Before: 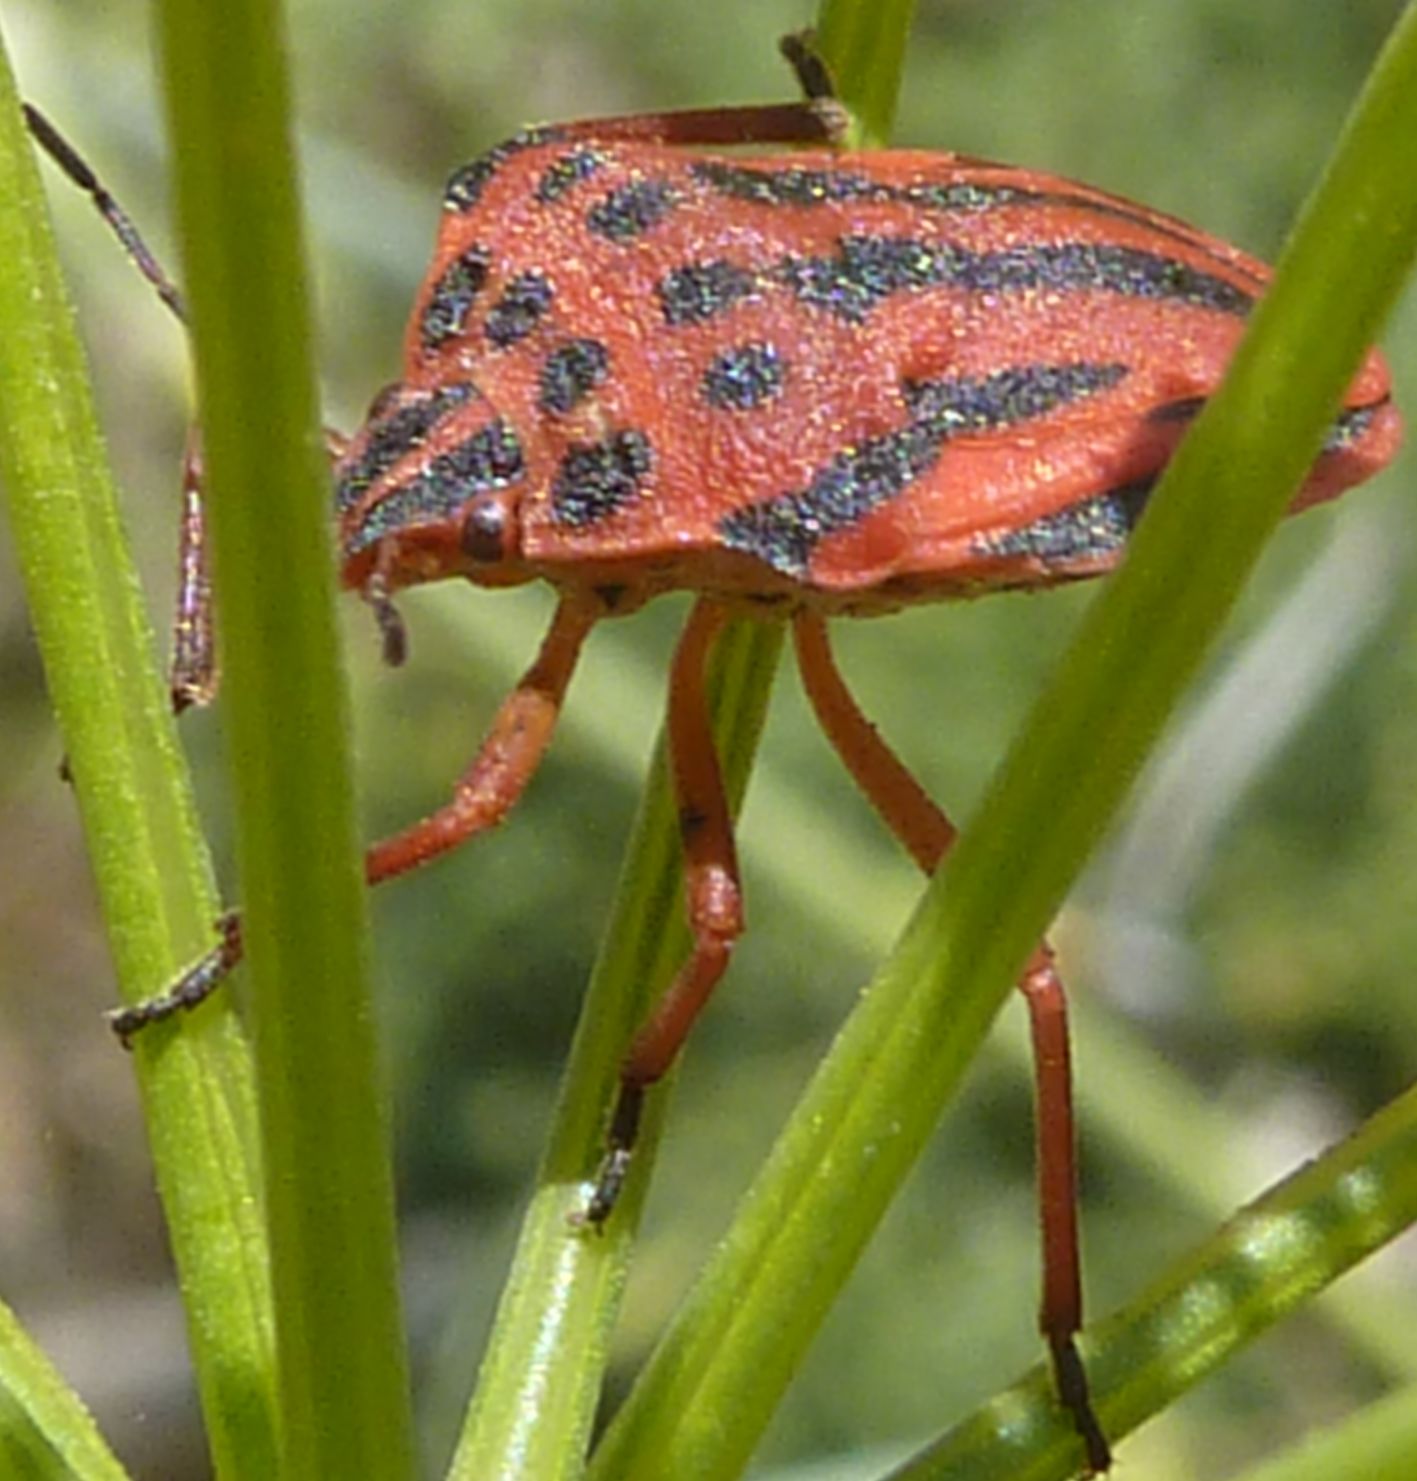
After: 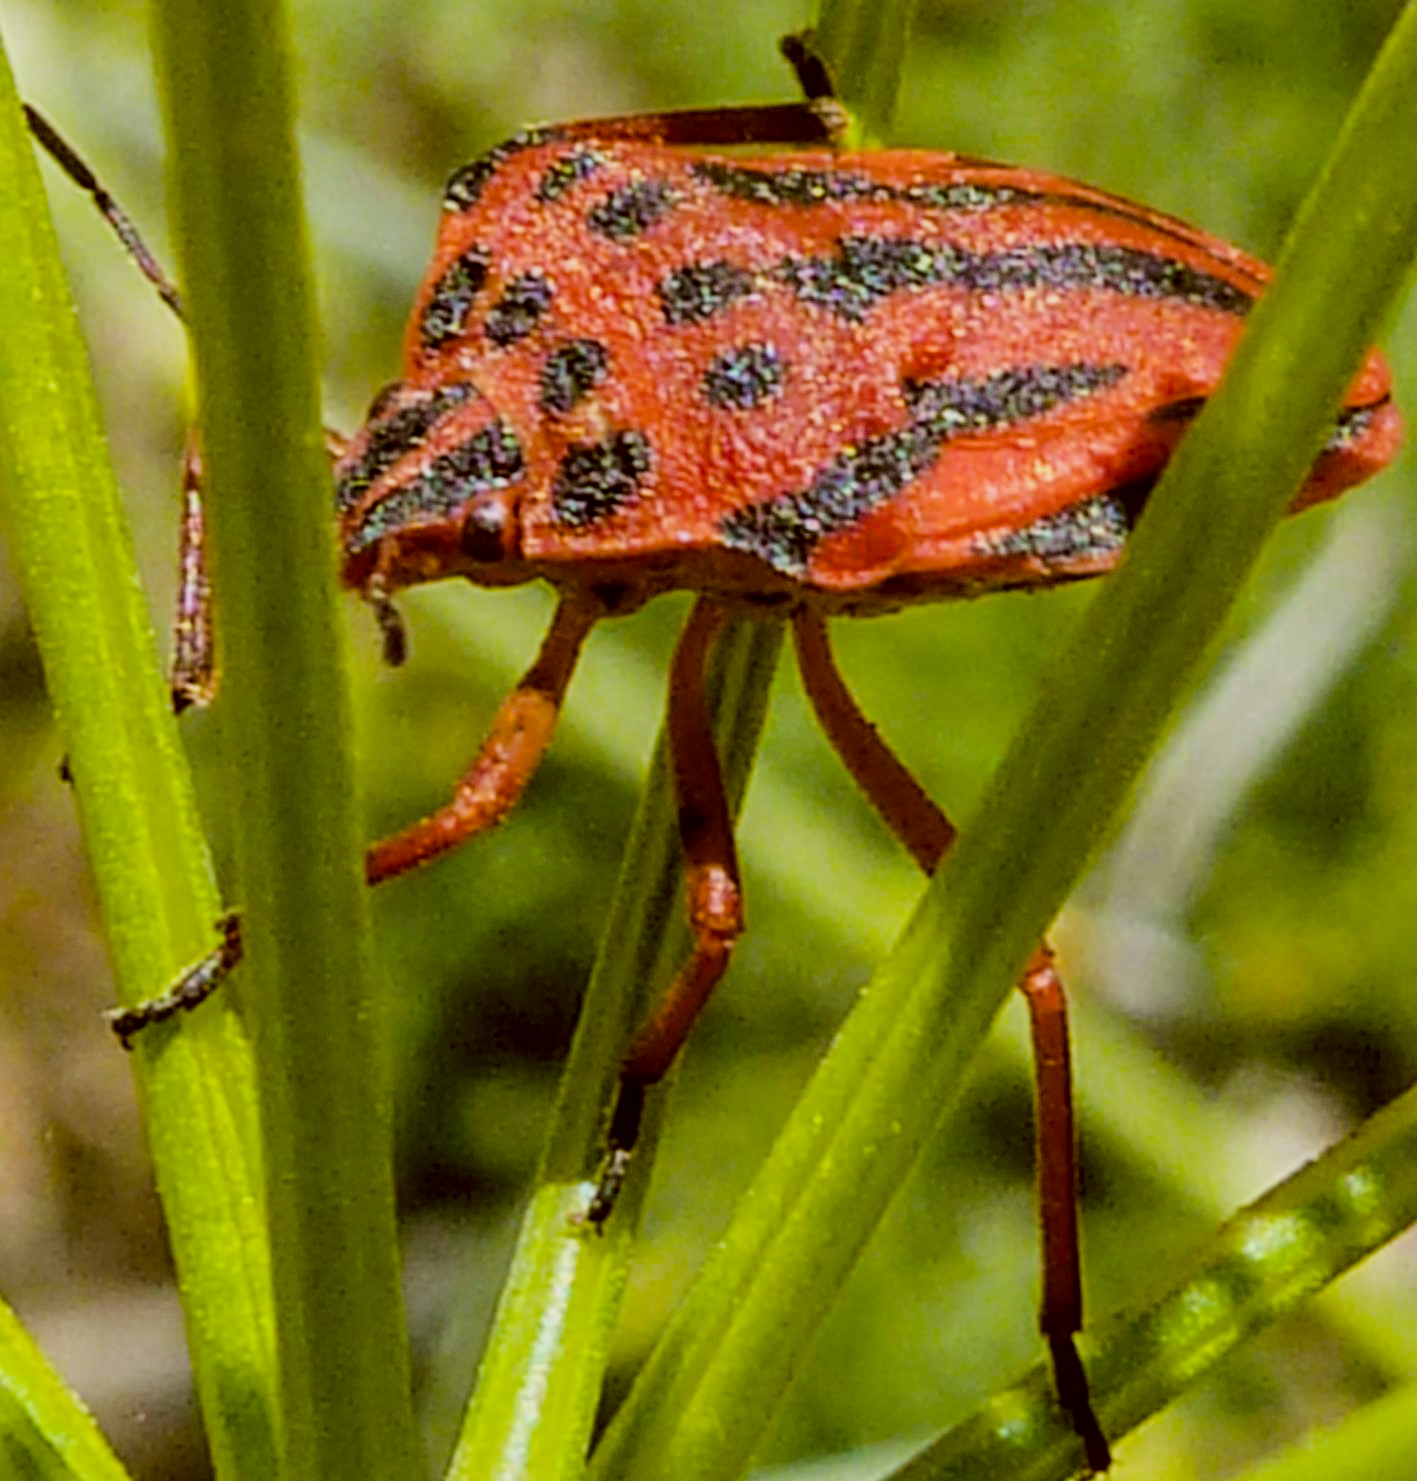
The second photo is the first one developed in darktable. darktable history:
color correction: highlights a* -0.566, highlights b* 0.159, shadows a* 5.2, shadows b* 20.48
filmic rgb: black relative exposure -6.17 EV, white relative exposure 6.97 EV, hardness 2.25, iterations of high-quality reconstruction 10
local contrast: detail 130%
color balance rgb: shadows lift › luminance -19.776%, global offset › luminance 0.473%, linear chroma grading › global chroma 9.691%, perceptual saturation grading › global saturation 24.958%, global vibrance 25.005%, contrast 19.753%
